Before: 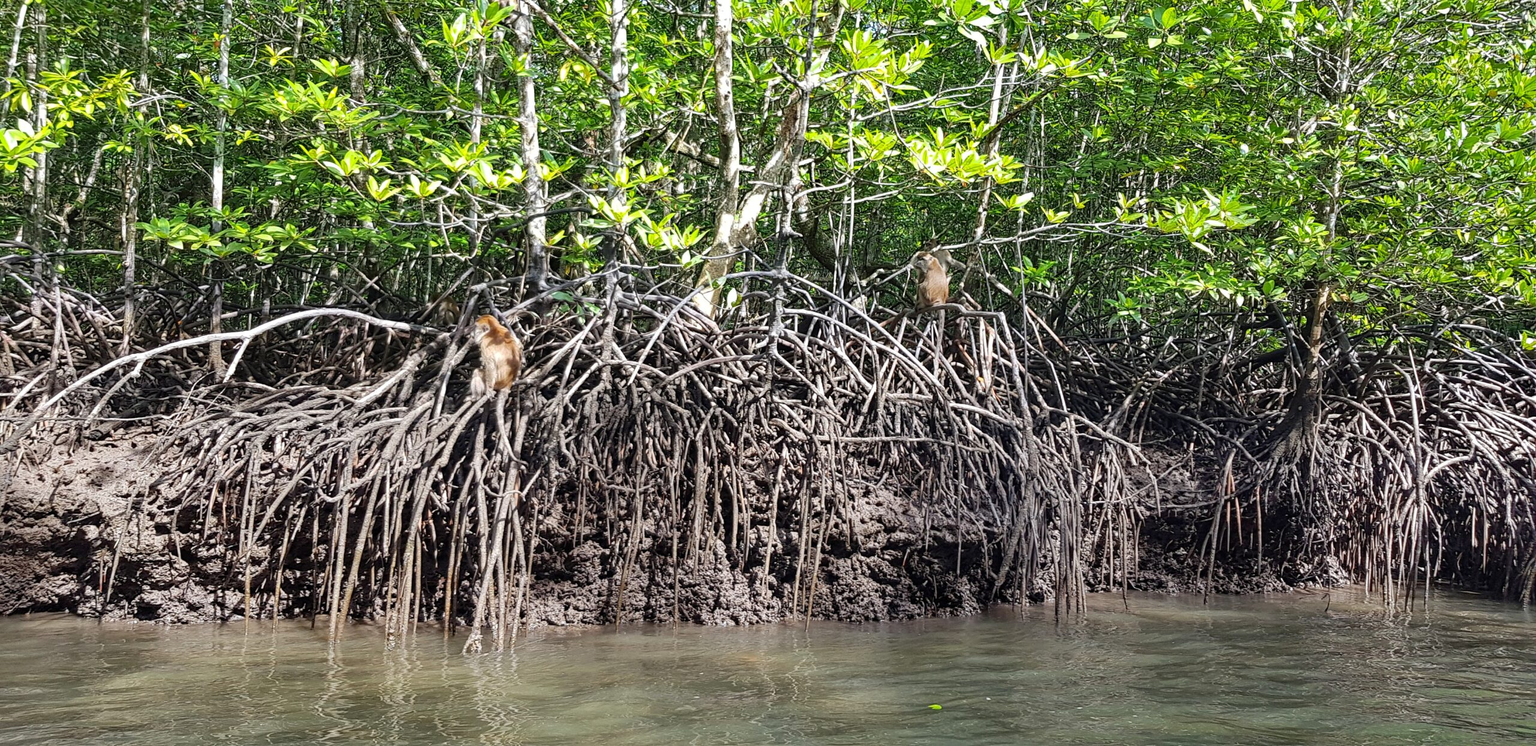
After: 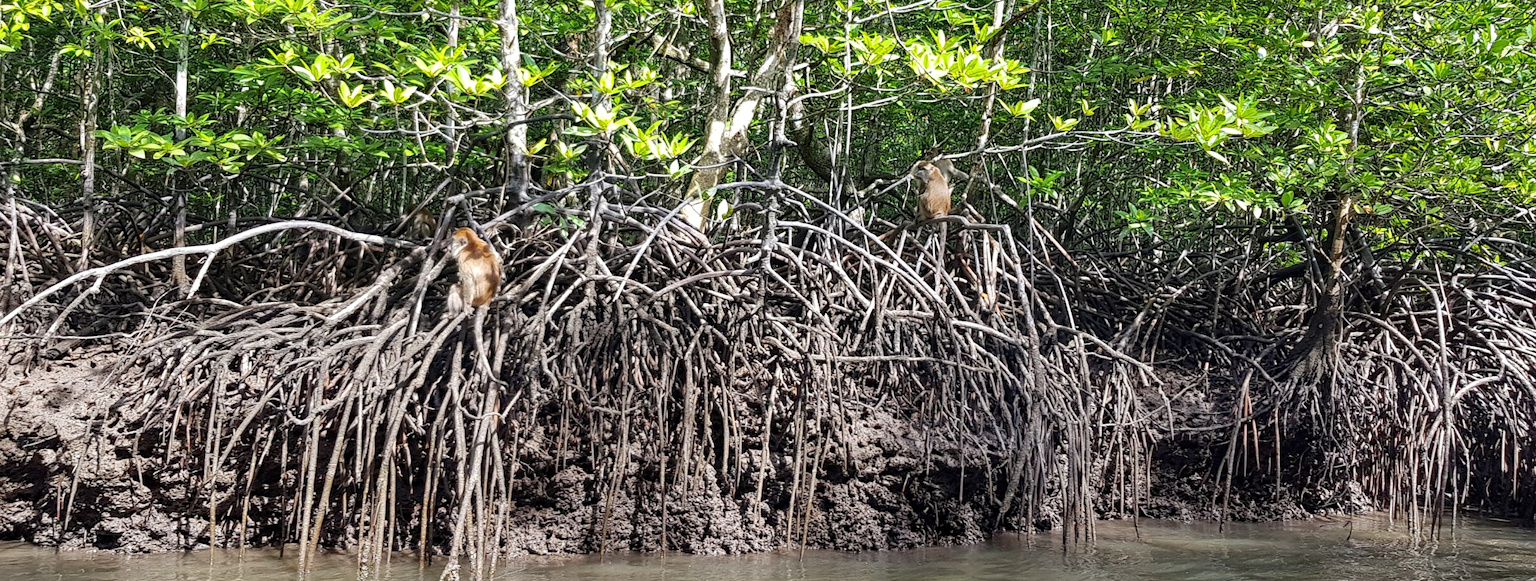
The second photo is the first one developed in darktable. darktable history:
local contrast: highlights 100%, shadows 100%, detail 120%, midtone range 0.2
crop and rotate: left 2.991%, top 13.302%, right 1.981%, bottom 12.636%
